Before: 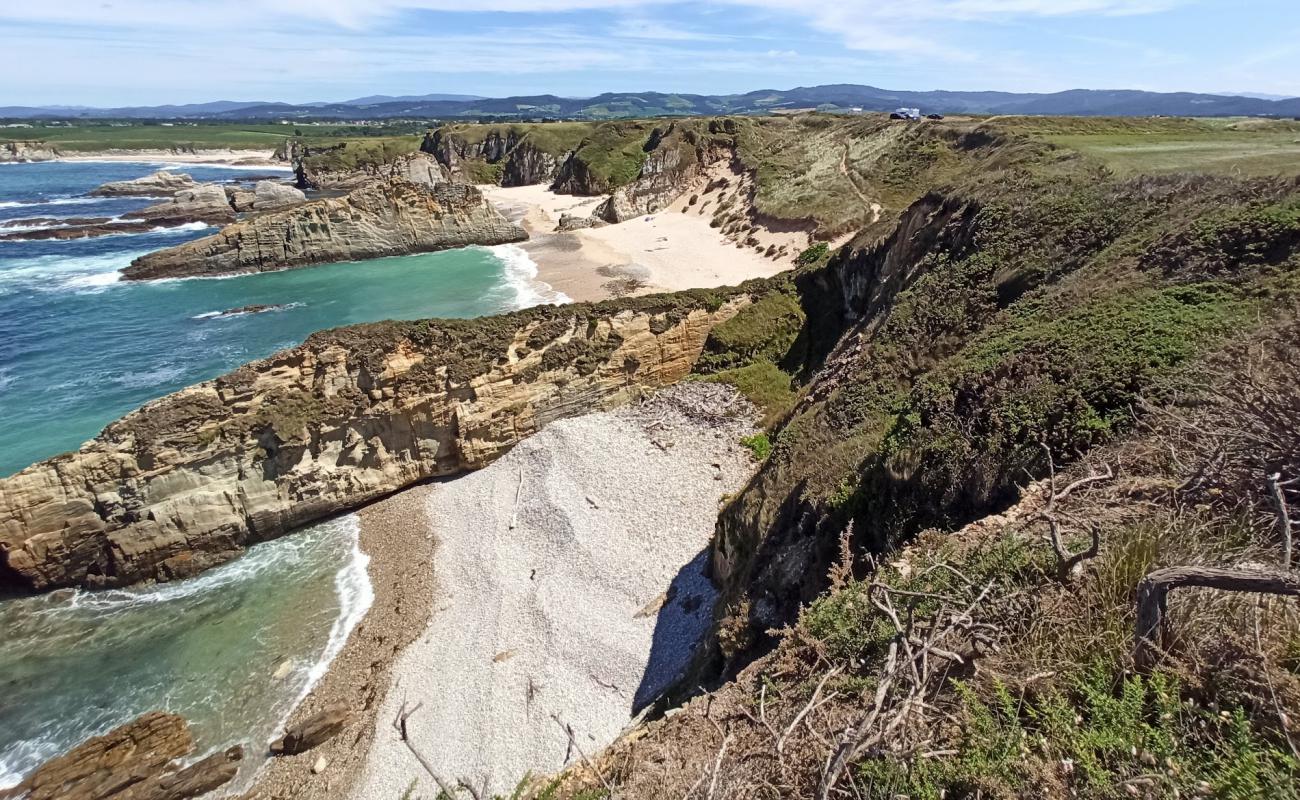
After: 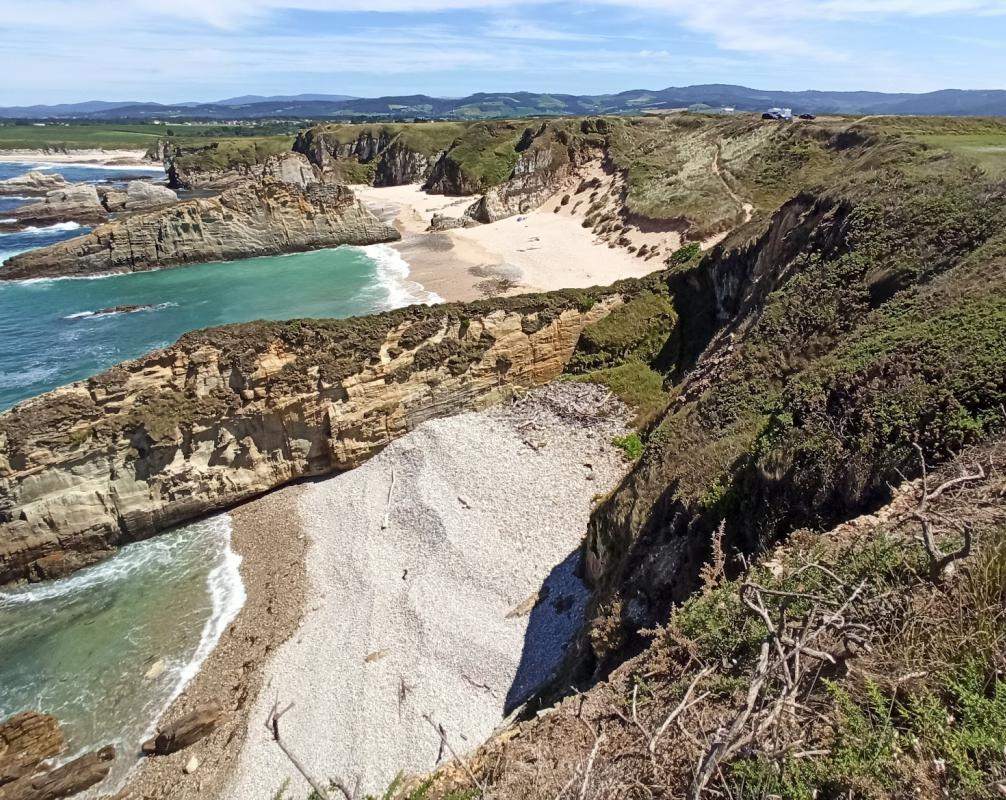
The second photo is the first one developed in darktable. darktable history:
crop: left 9.88%, right 12.664%
